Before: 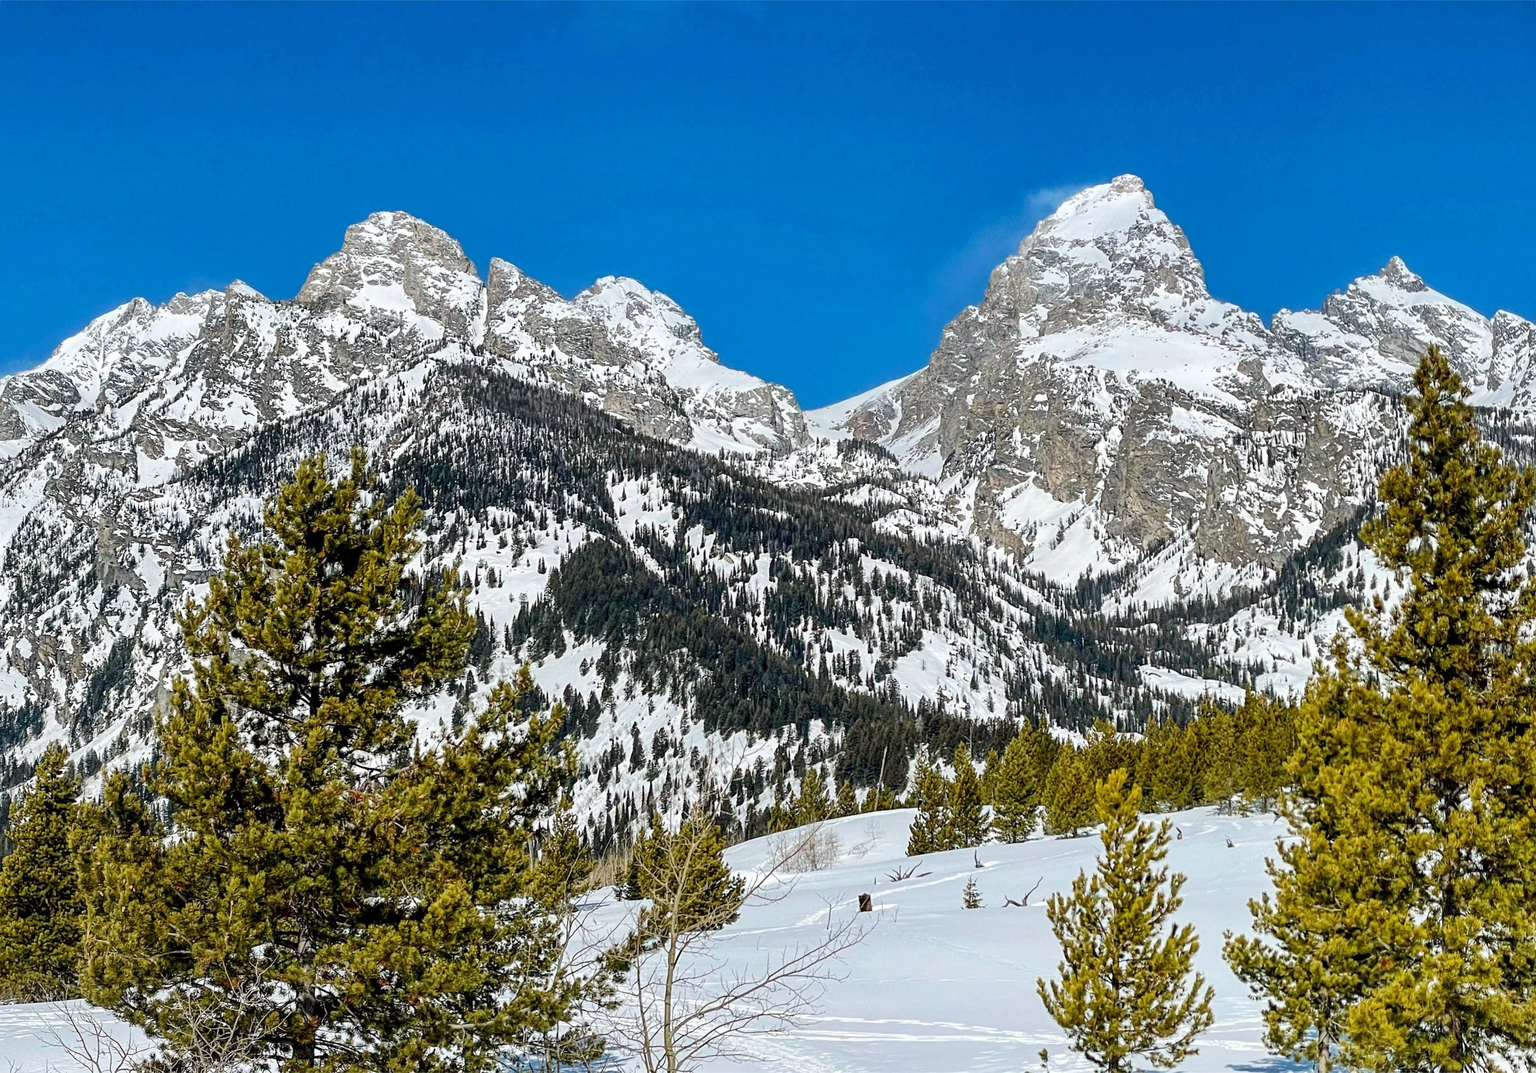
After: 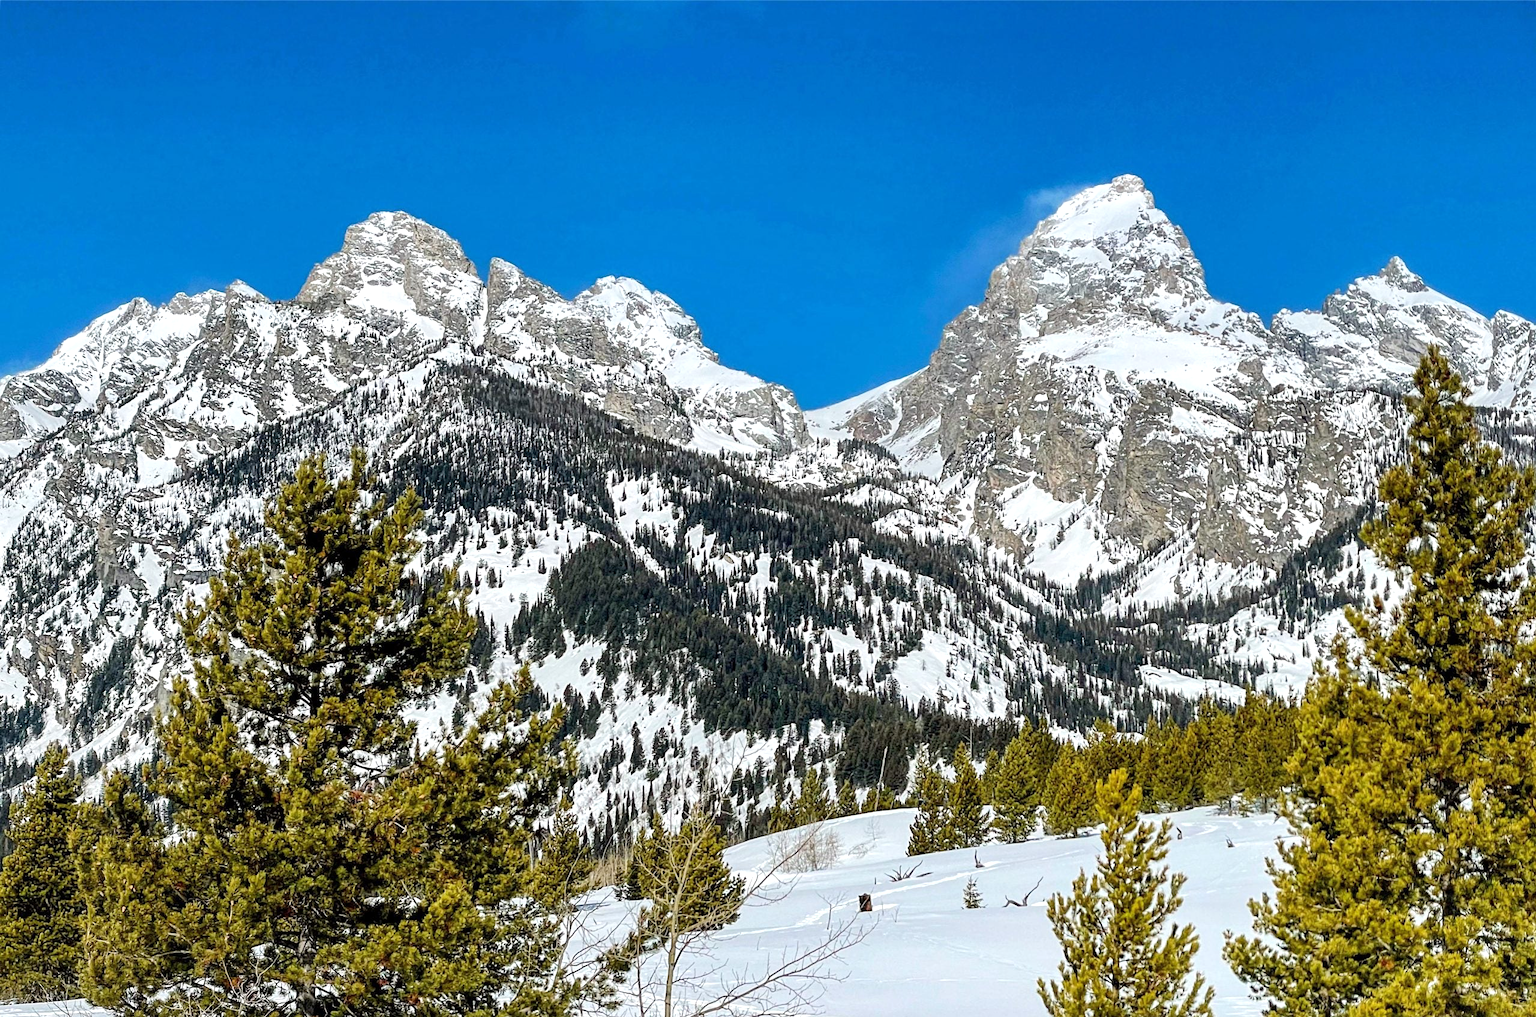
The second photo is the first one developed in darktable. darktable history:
exposure: exposure 0.236 EV, compensate highlight preservation false
crop and rotate: top 0%, bottom 5.097%
